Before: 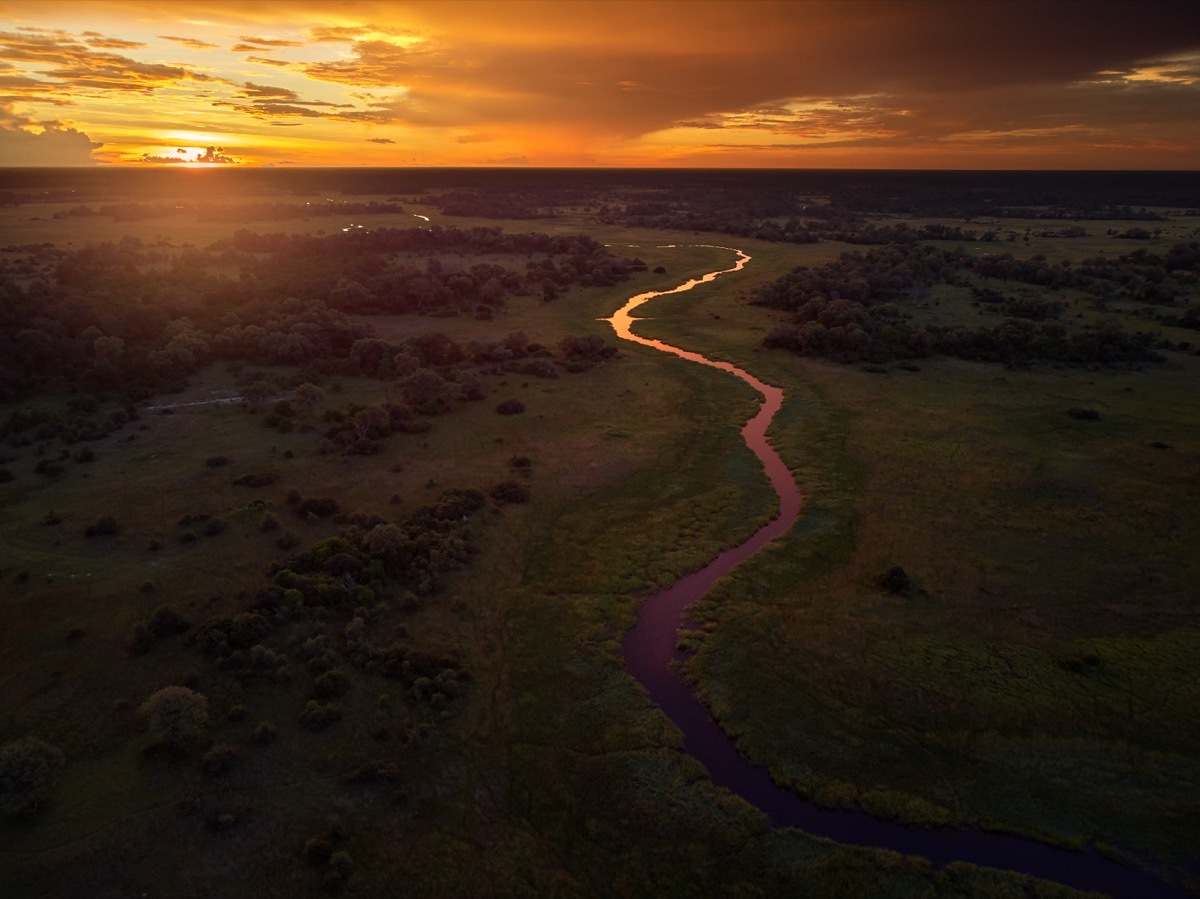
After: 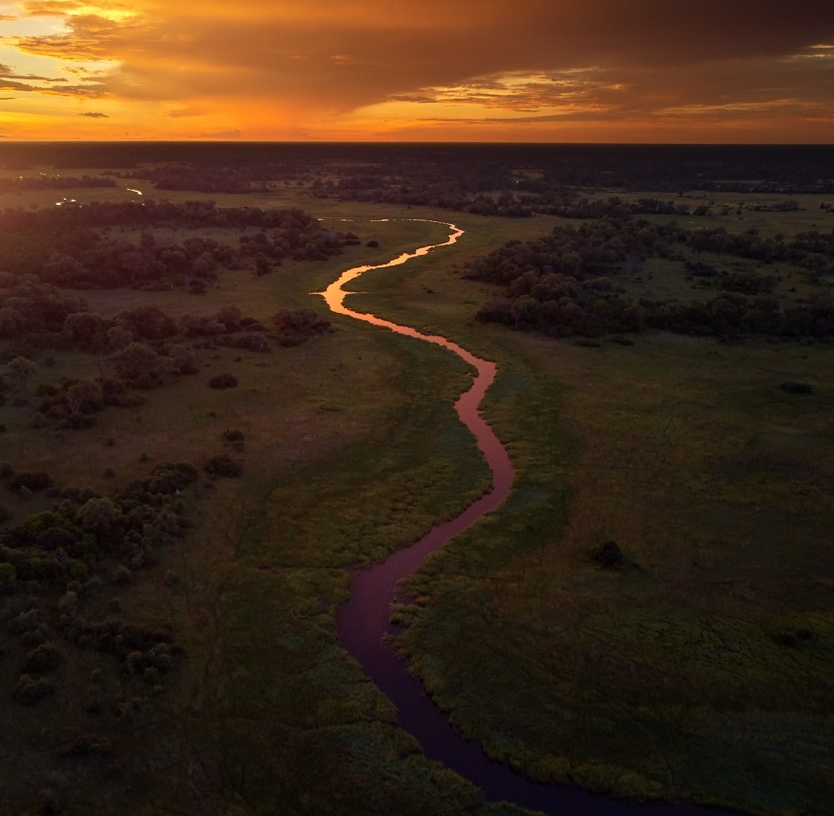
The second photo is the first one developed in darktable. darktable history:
crop and rotate: left 23.948%, top 2.998%, right 6.483%, bottom 6.201%
